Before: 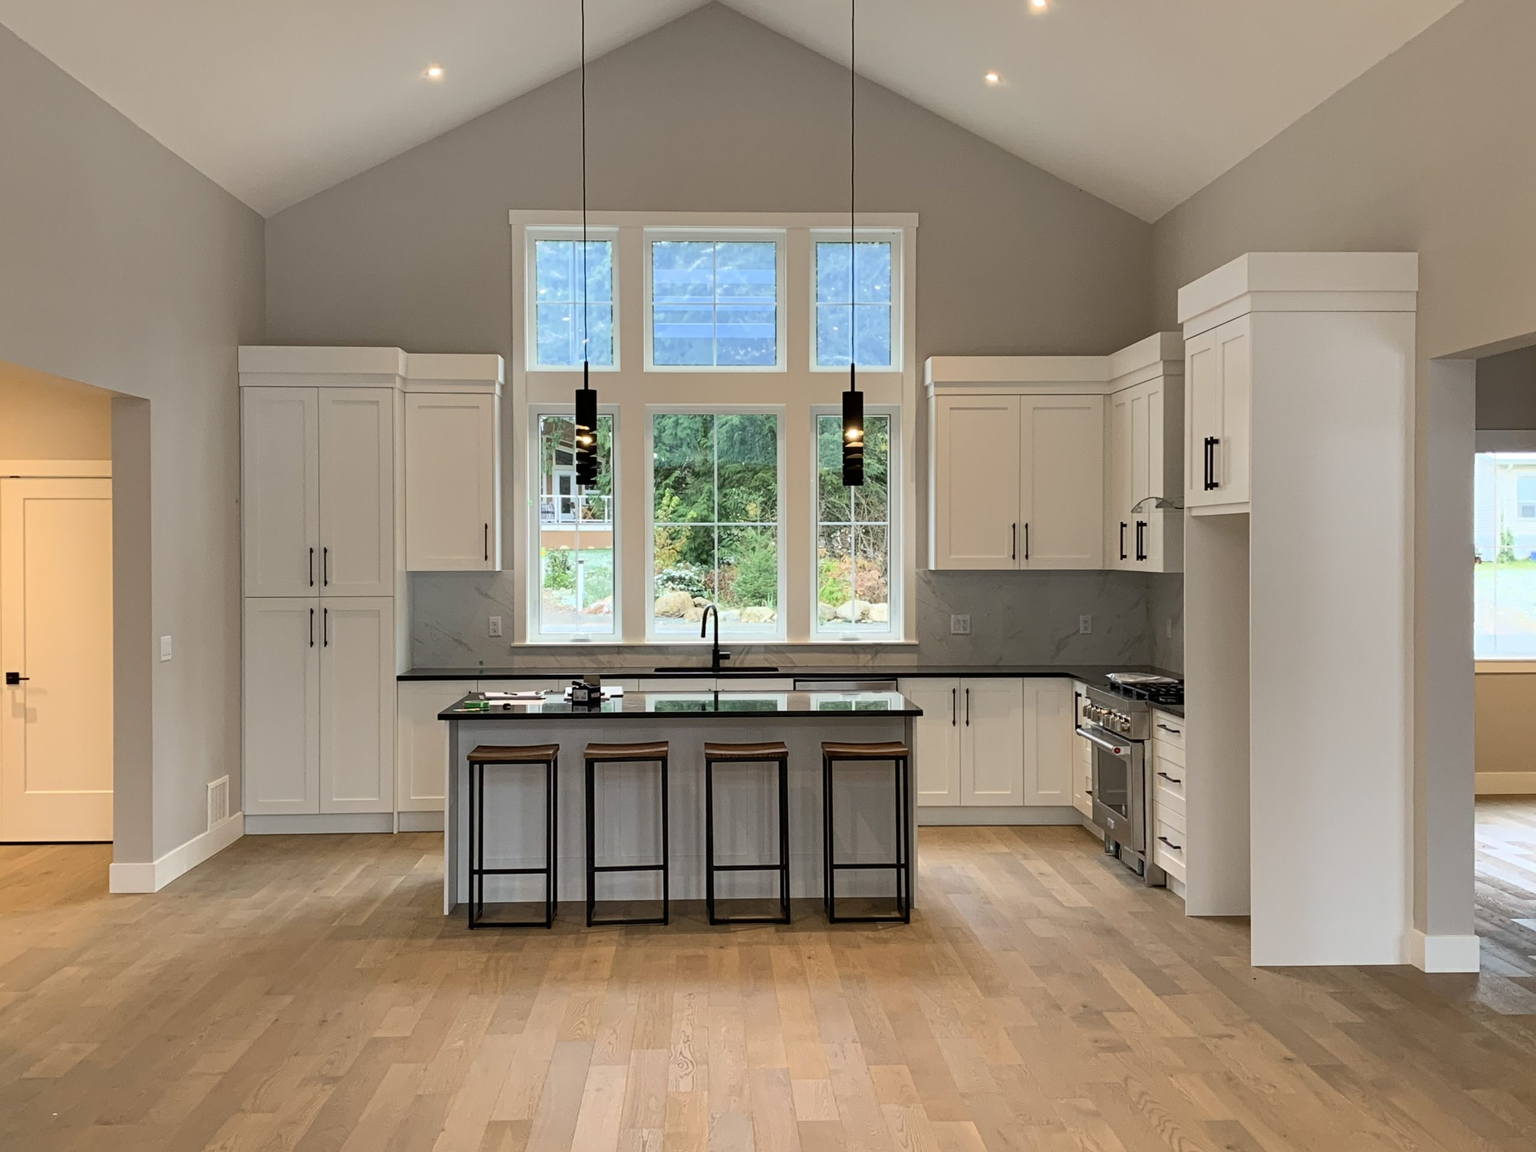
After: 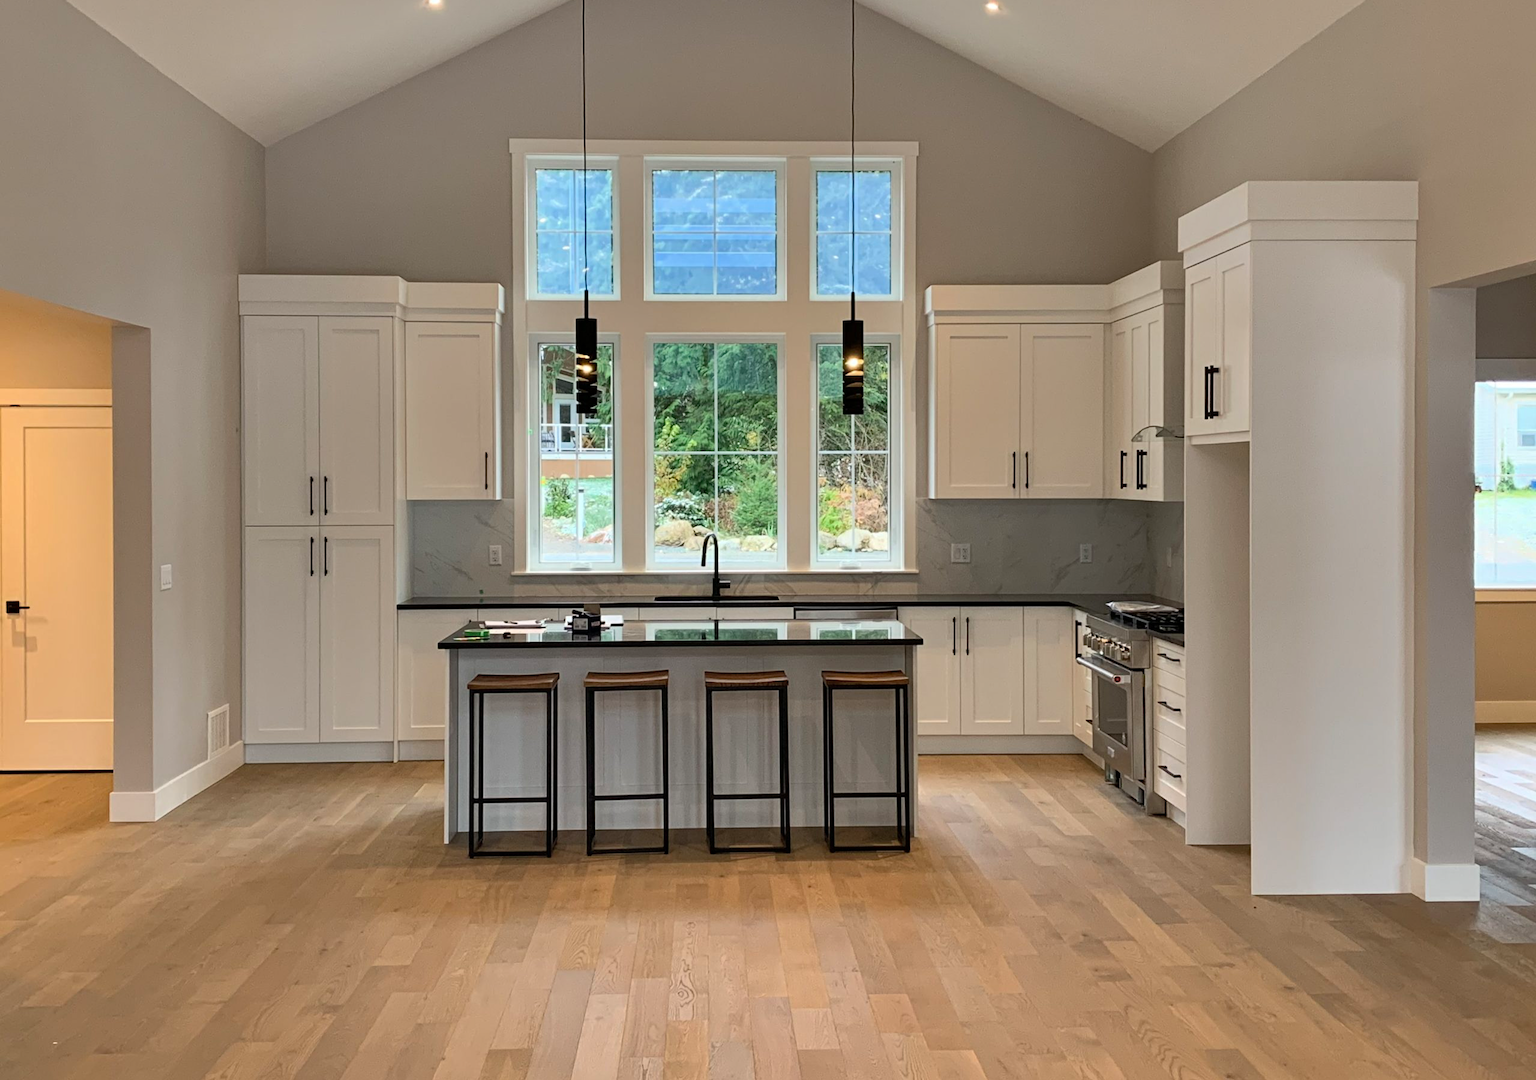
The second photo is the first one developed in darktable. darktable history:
crop and rotate: top 6.25%
shadows and highlights: low approximation 0.01, soften with gaussian
